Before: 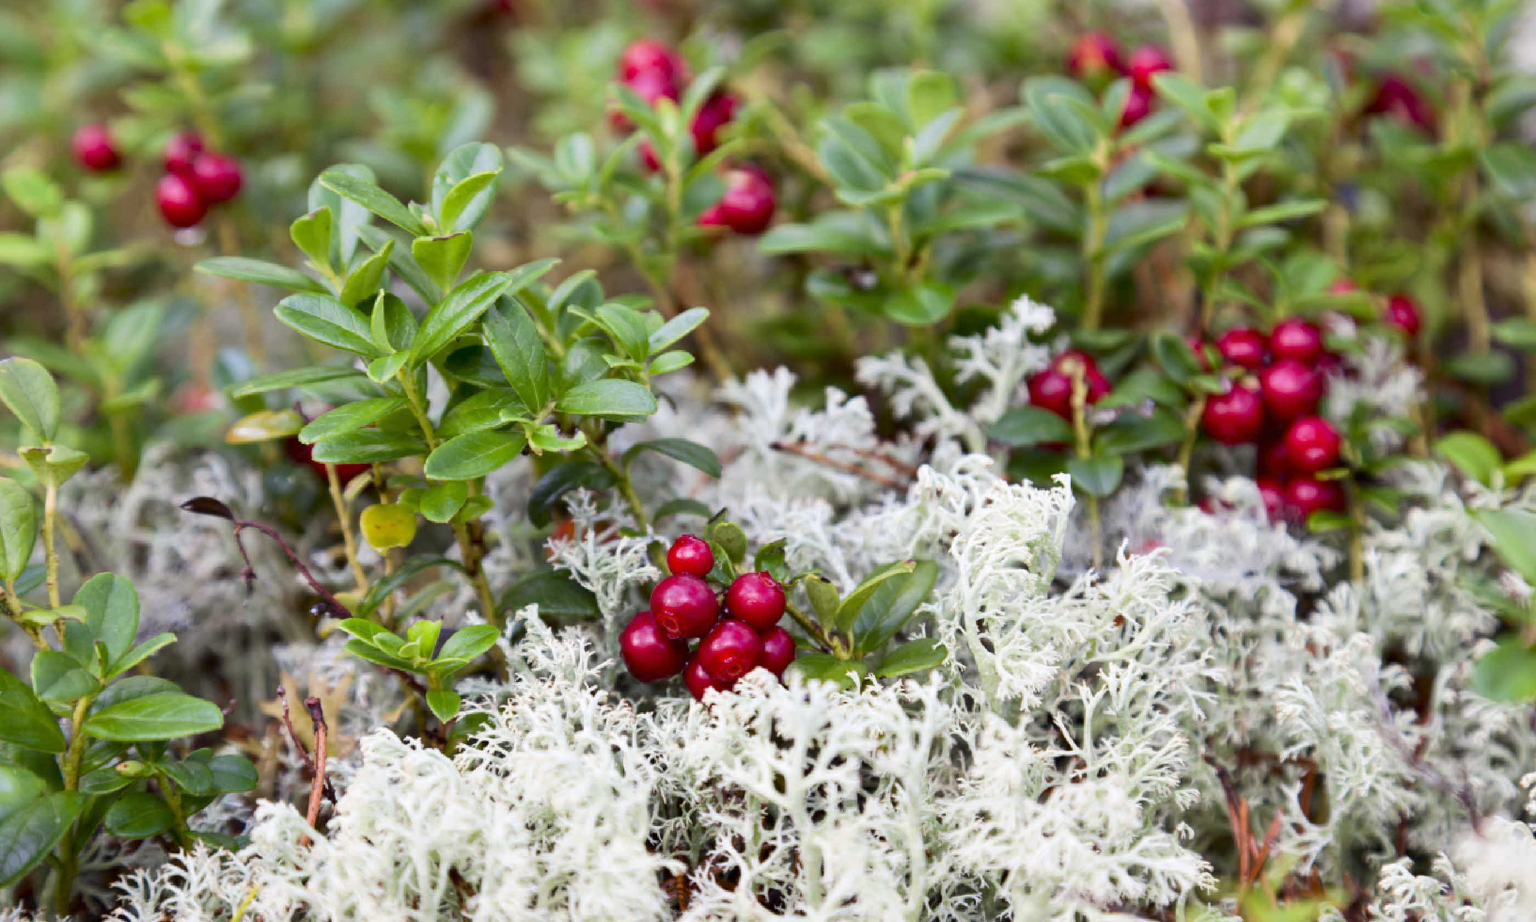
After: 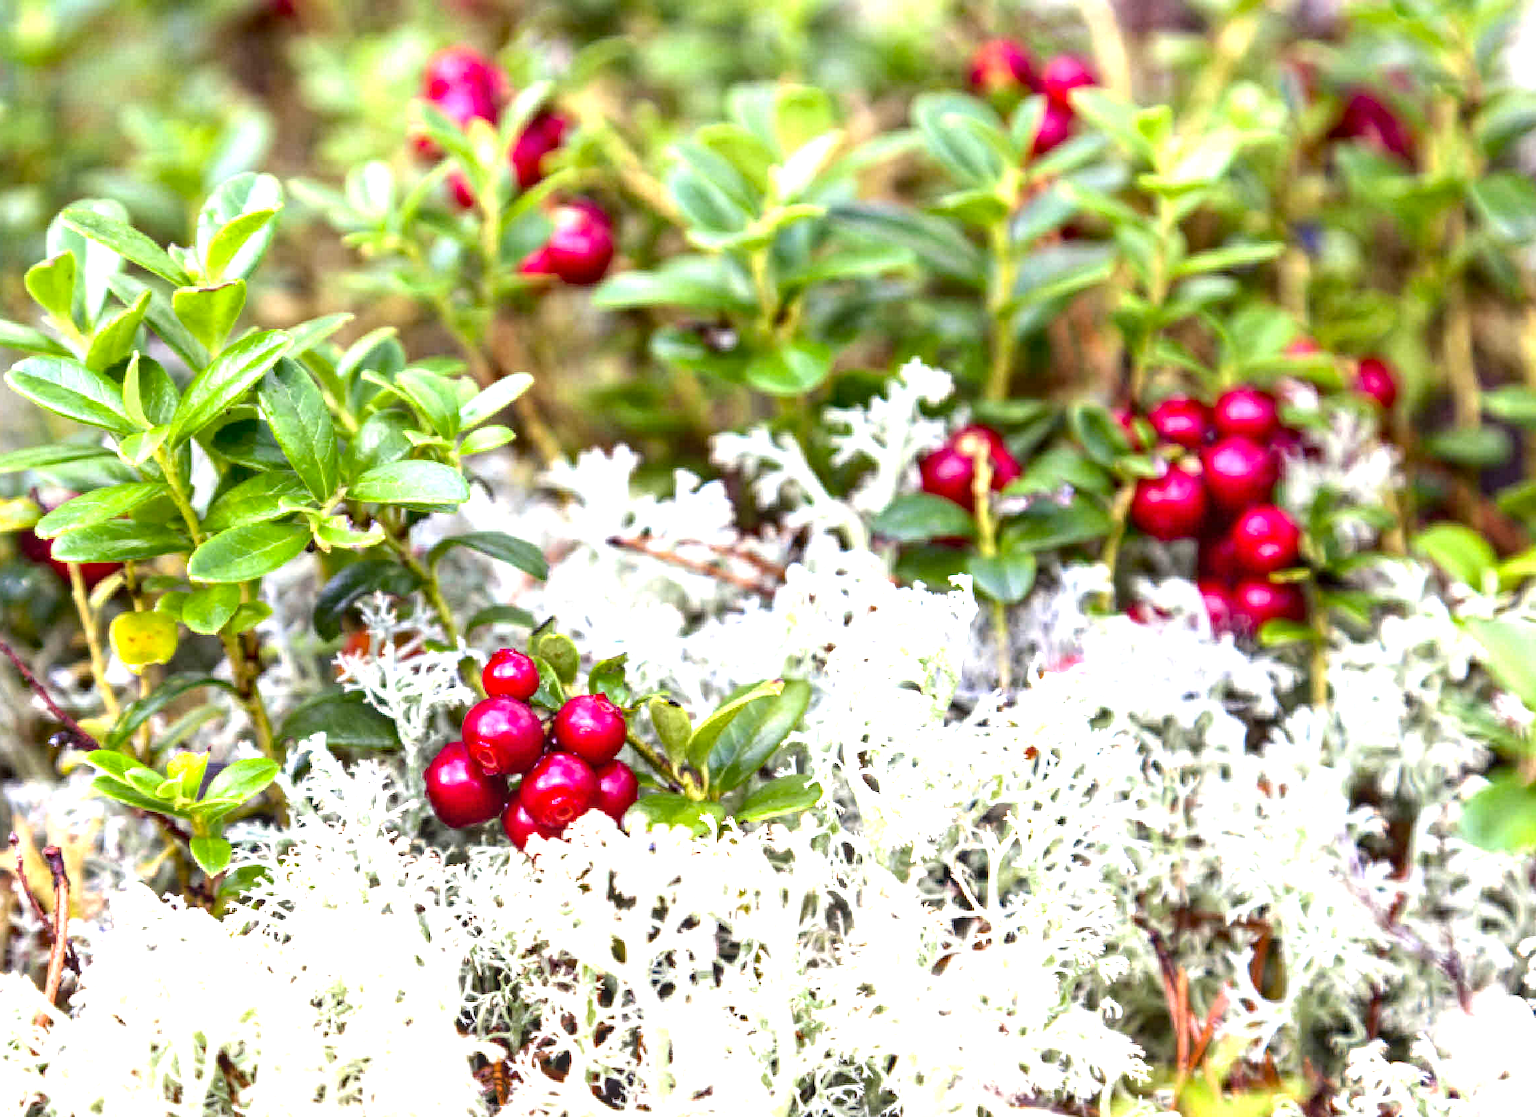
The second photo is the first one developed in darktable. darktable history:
haze removal: compatibility mode true, adaptive false
local contrast: on, module defaults
crop: left 17.582%, bottom 0.031%
levels: levels [0, 0.352, 0.703]
